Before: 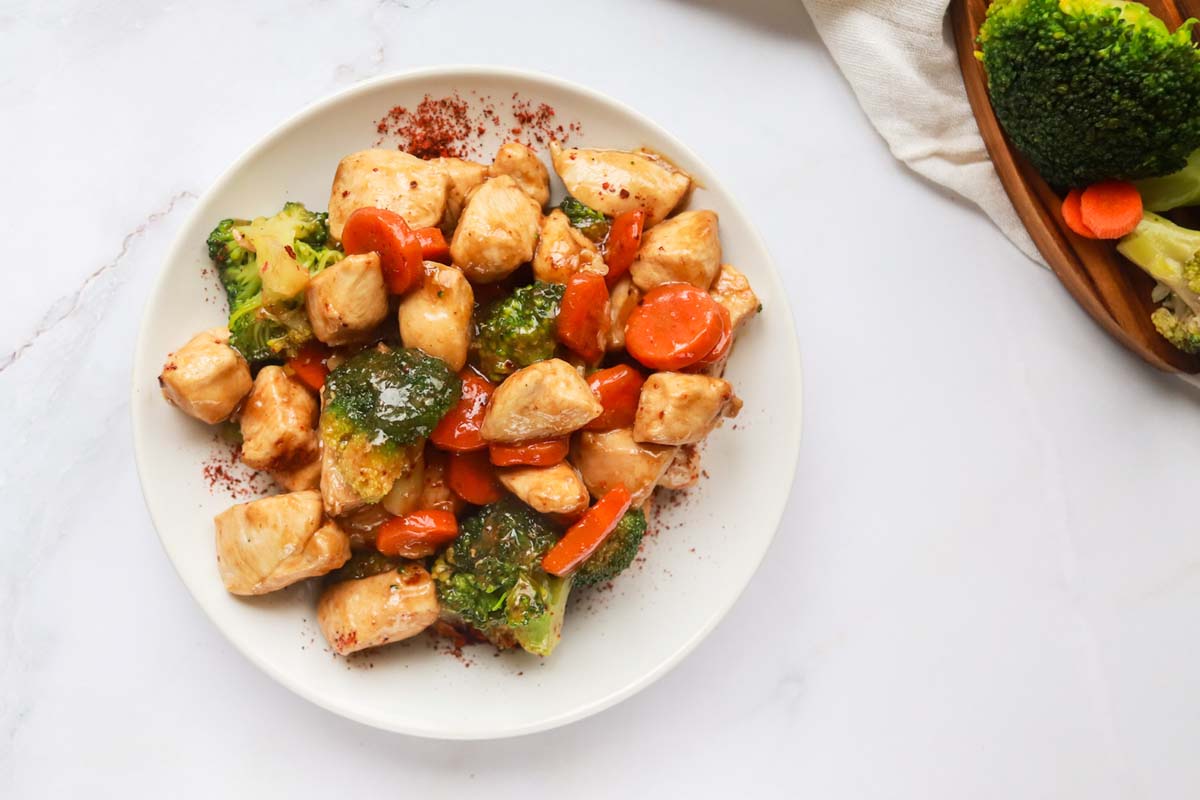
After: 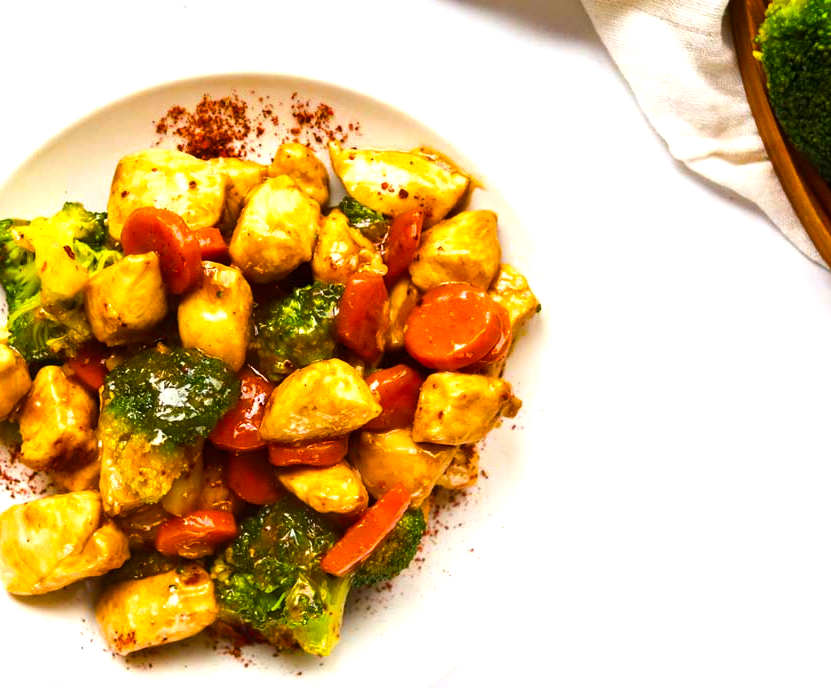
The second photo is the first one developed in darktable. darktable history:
crop: left 18.479%, right 12.2%, bottom 13.971%
color balance rgb: linear chroma grading › global chroma 9%, perceptual saturation grading › global saturation 36%, perceptual saturation grading › shadows 35%, perceptual brilliance grading › global brilliance 21.21%, perceptual brilliance grading › shadows -35%, global vibrance 21.21%
